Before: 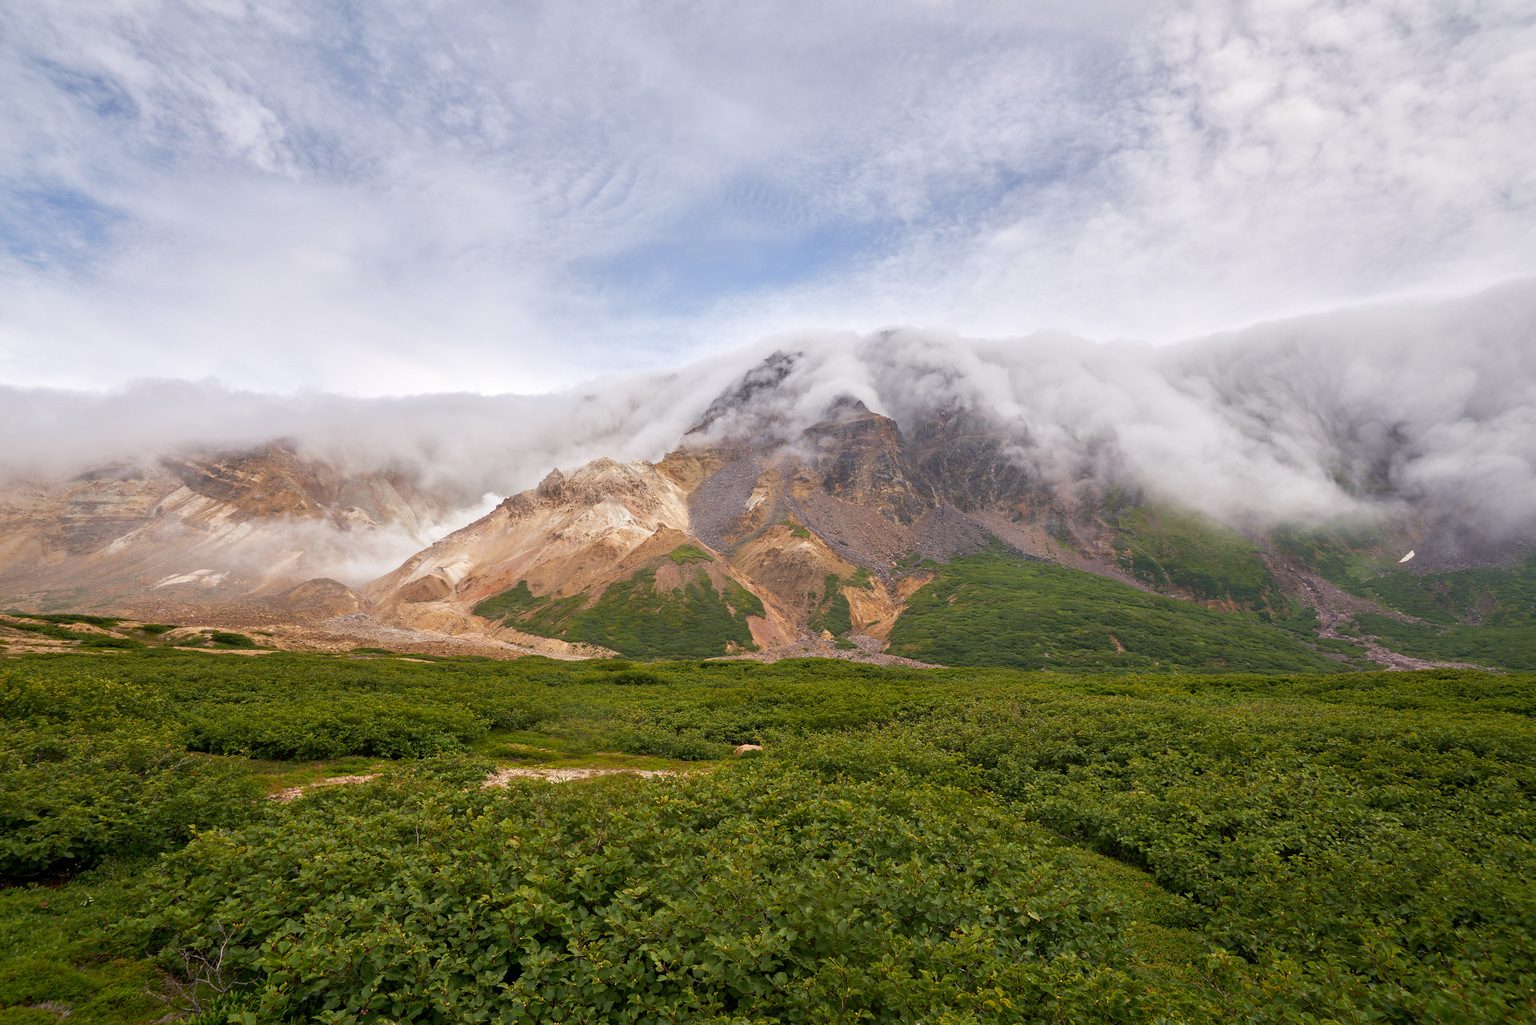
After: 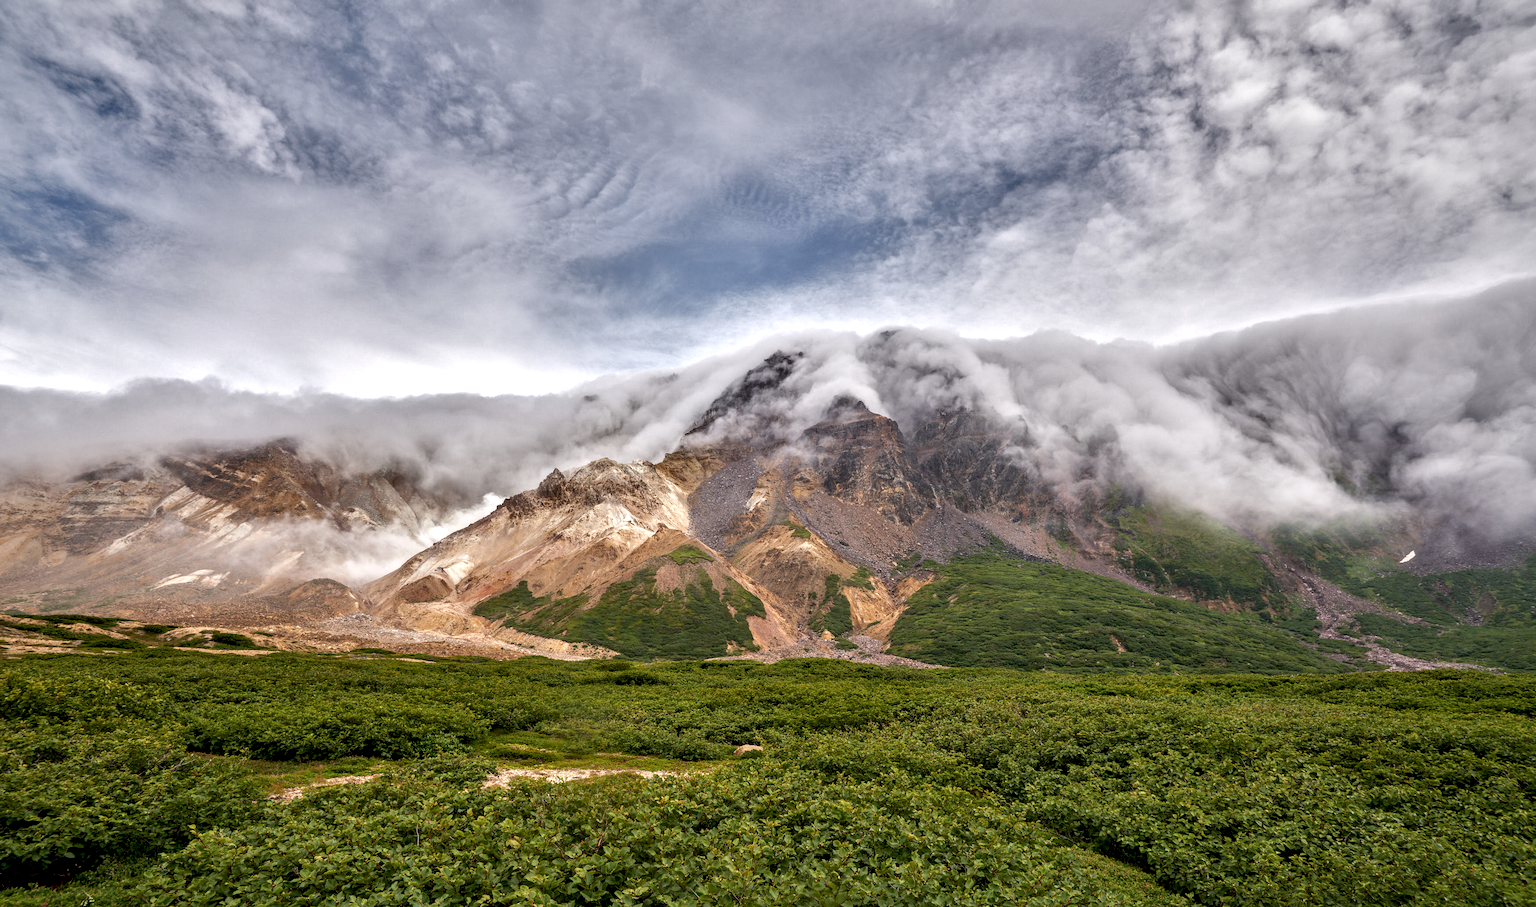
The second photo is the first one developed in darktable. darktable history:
shadows and highlights: shadows 30.58, highlights -63.07, highlights color adjustment 0.369%, soften with gaussian
crop and rotate: top 0%, bottom 11.441%
local contrast: detail 160%
